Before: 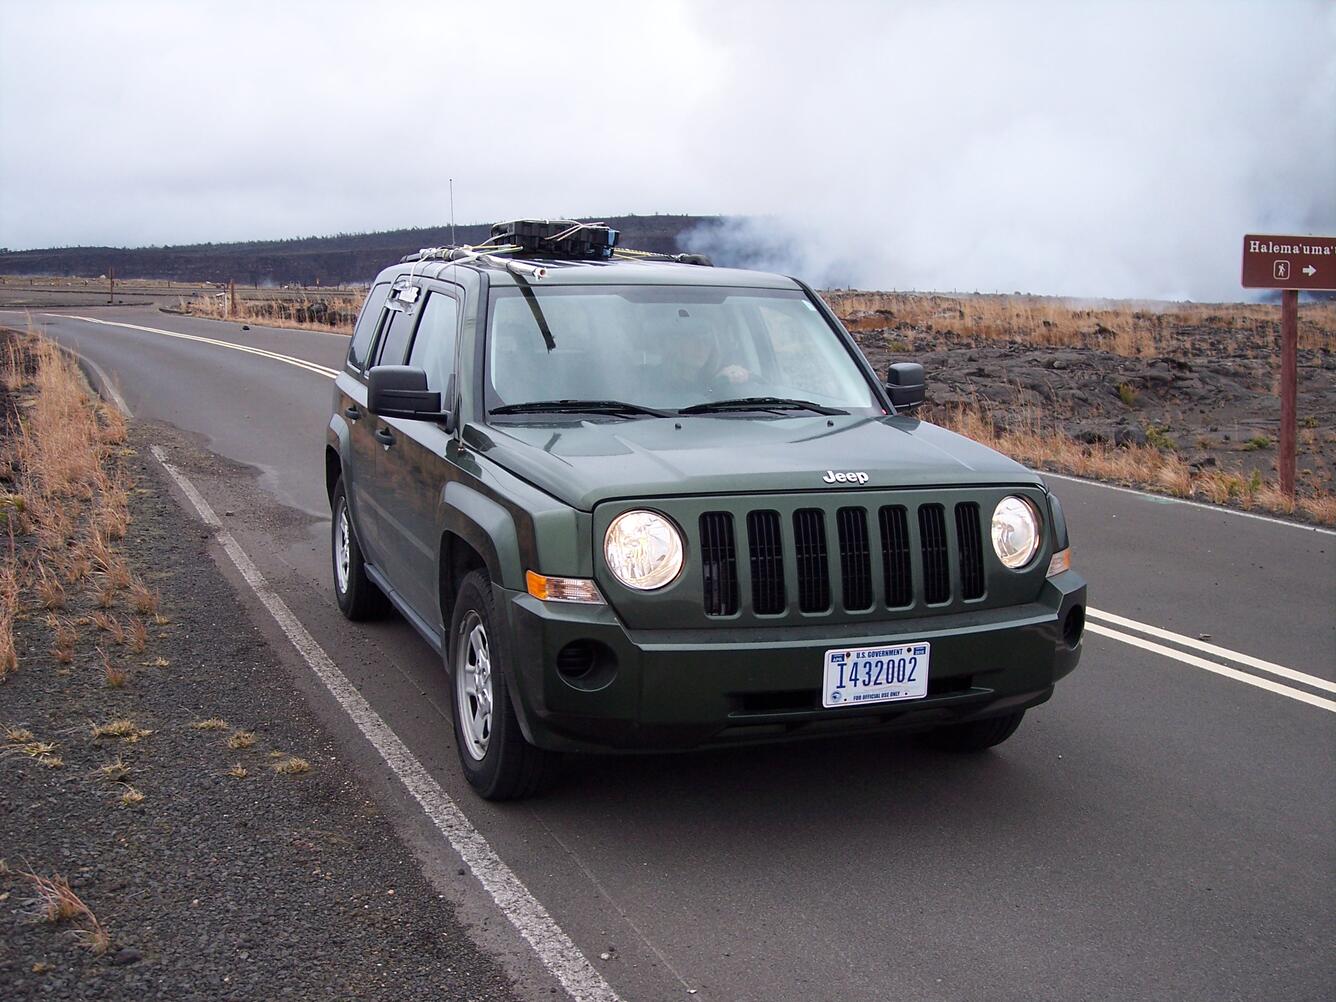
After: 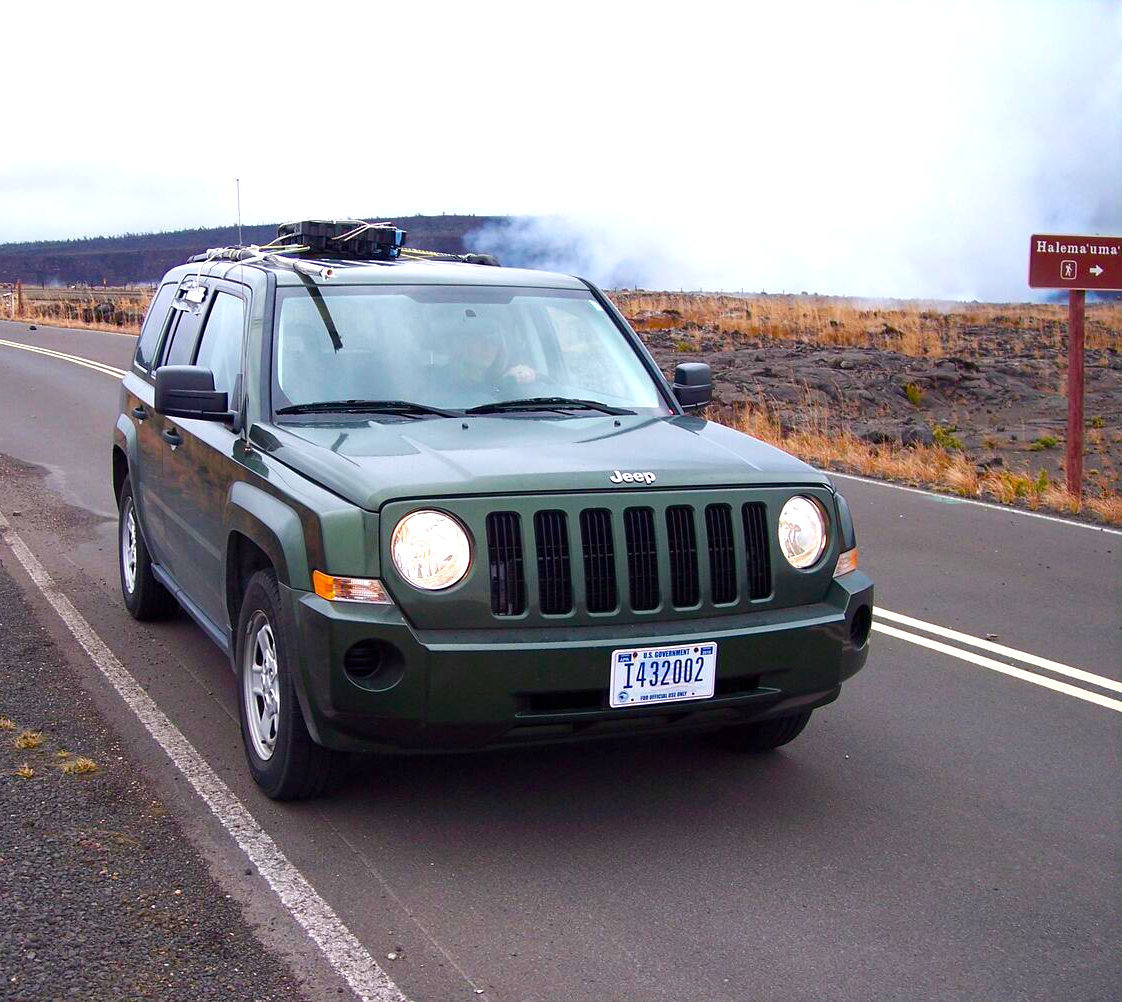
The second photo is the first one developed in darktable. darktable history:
color balance rgb: linear chroma grading › global chroma 33.612%, perceptual saturation grading › global saturation 20%, perceptual saturation grading › highlights -25.284%, perceptual saturation grading › shadows 25.328%, perceptual brilliance grading › global brilliance 11.991%
crop: left 15.969%
